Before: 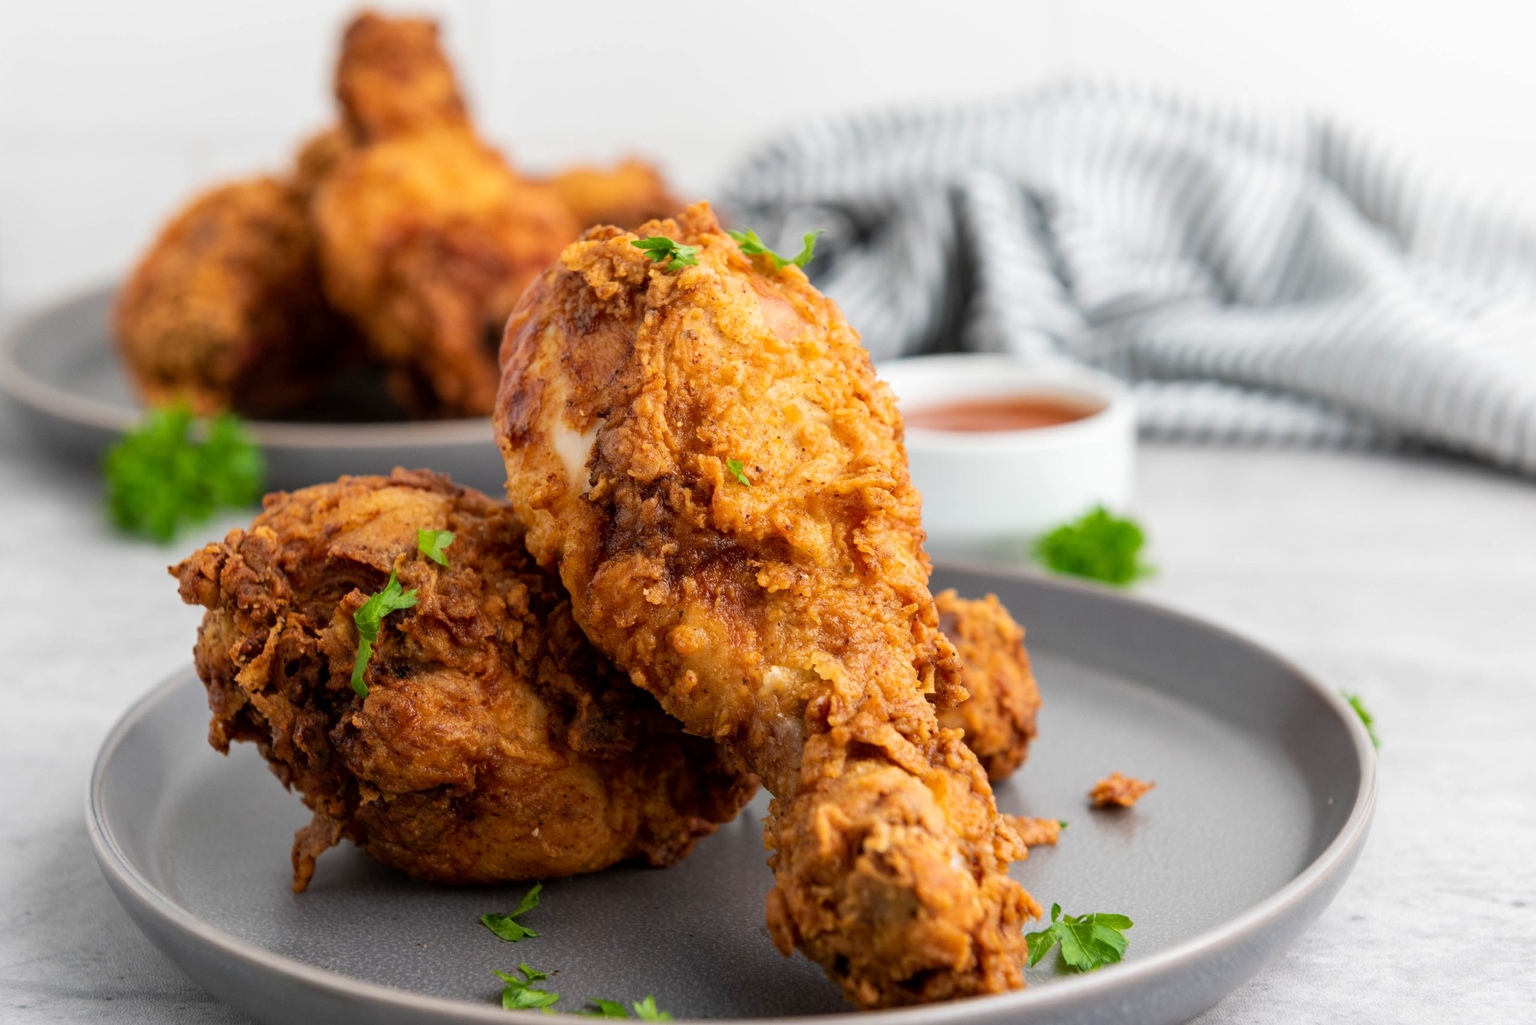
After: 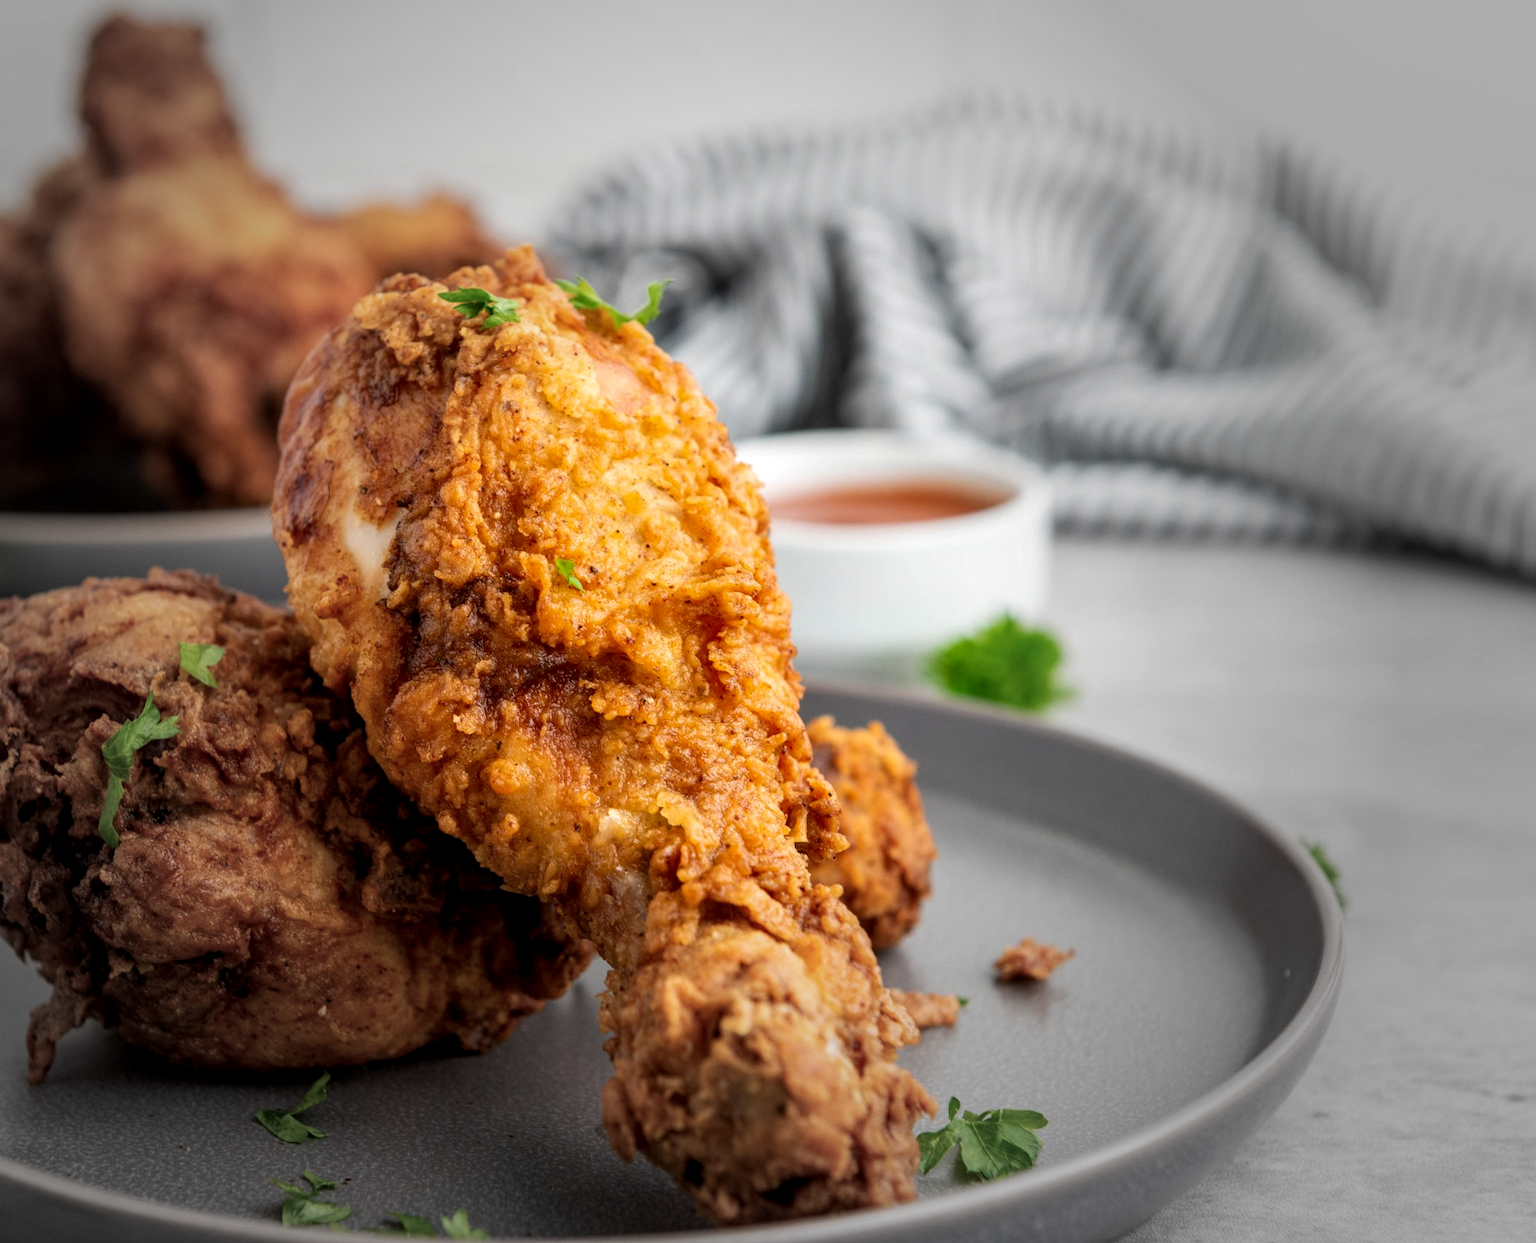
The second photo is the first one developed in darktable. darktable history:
local contrast: on, module defaults
vibrance: vibrance 10%
crop: left 17.582%, bottom 0.031%
vignetting: fall-off start 33.76%, fall-off radius 64.94%, brightness -0.575, center (-0.12, -0.002), width/height ratio 0.959
